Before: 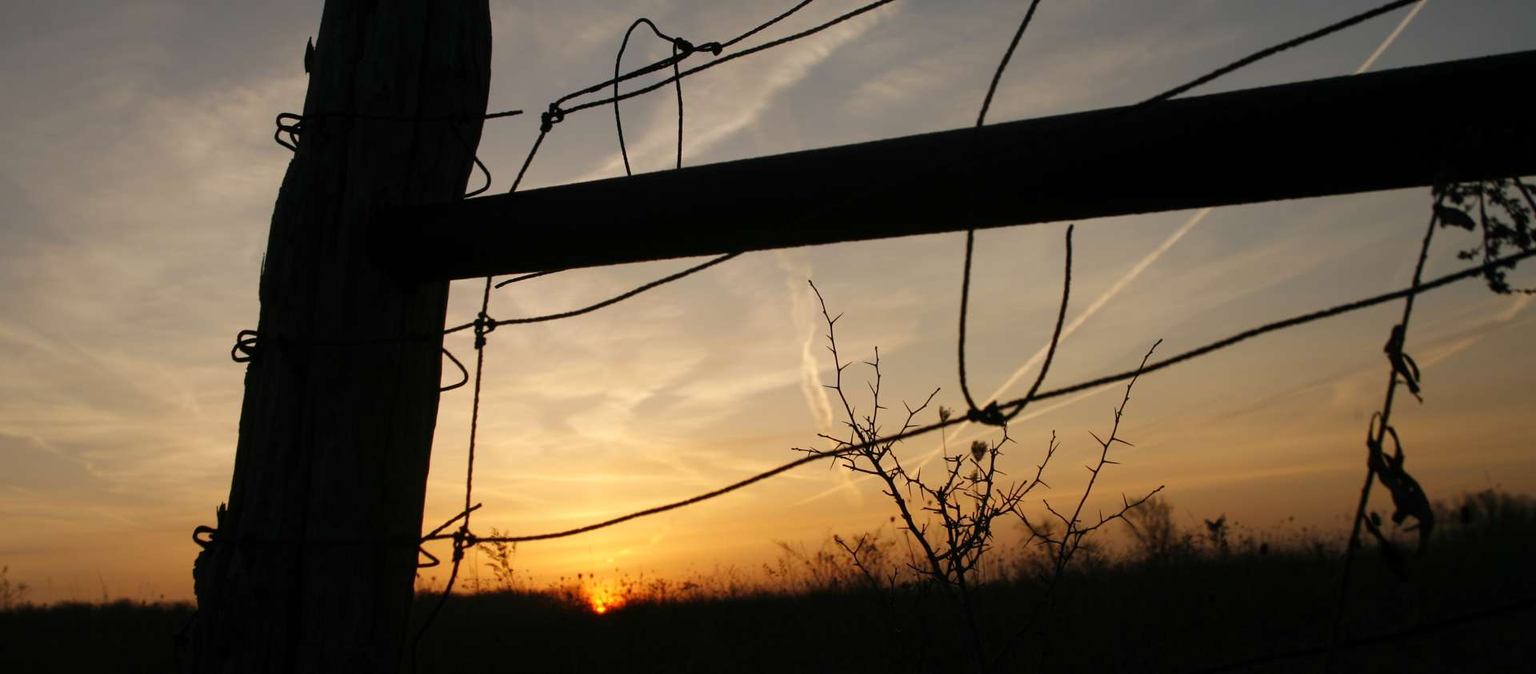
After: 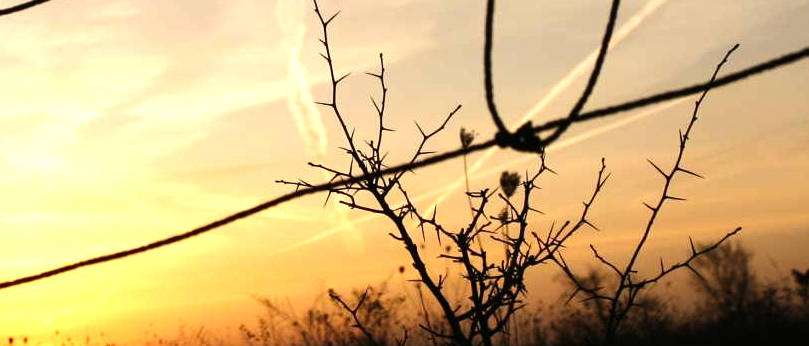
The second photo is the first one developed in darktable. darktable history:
crop: left 37.221%, top 45.169%, right 20.63%, bottom 13.777%
exposure: black level correction 0, exposure 0.3 EV, compensate highlight preservation false
white balance: emerald 1
tone equalizer: -8 EV -0.75 EV, -7 EV -0.7 EV, -6 EV -0.6 EV, -5 EV -0.4 EV, -3 EV 0.4 EV, -2 EV 0.6 EV, -1 EV 0.7 EV, +0 EV 0.75 EV, edges refinement/feathering 500, mask exposure compensation -1.57 EV, preserve details no
